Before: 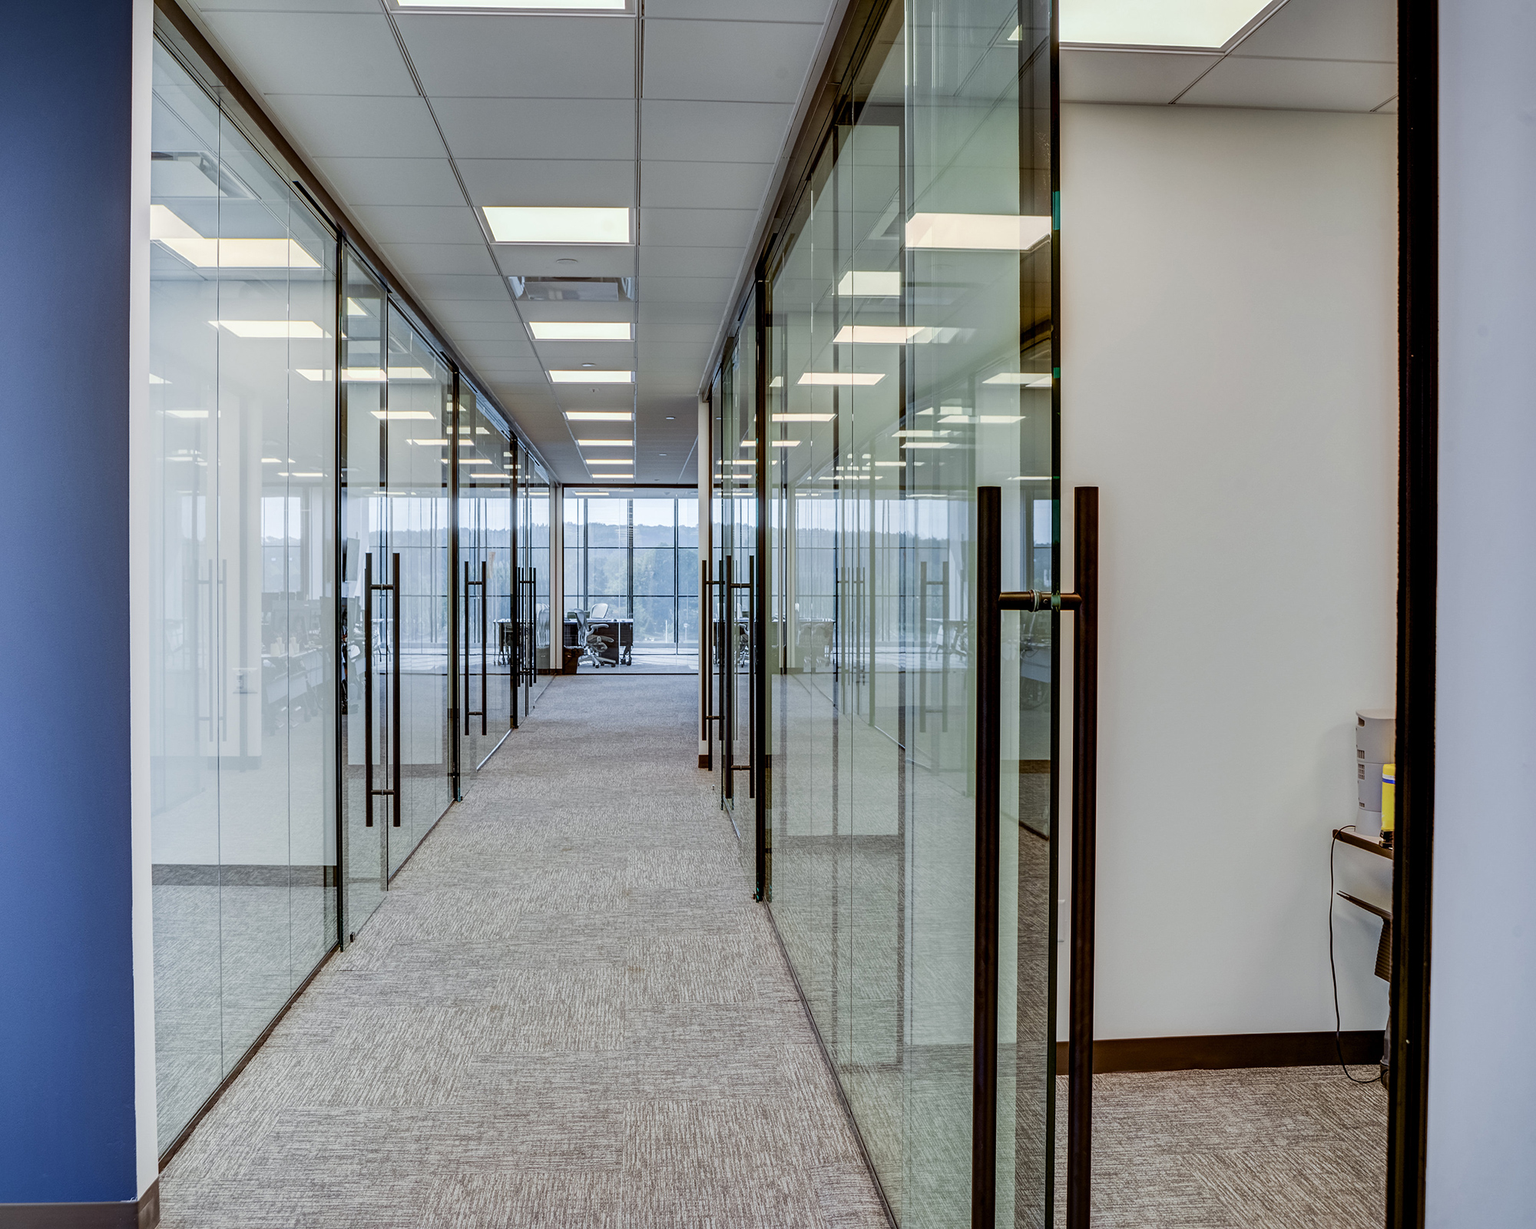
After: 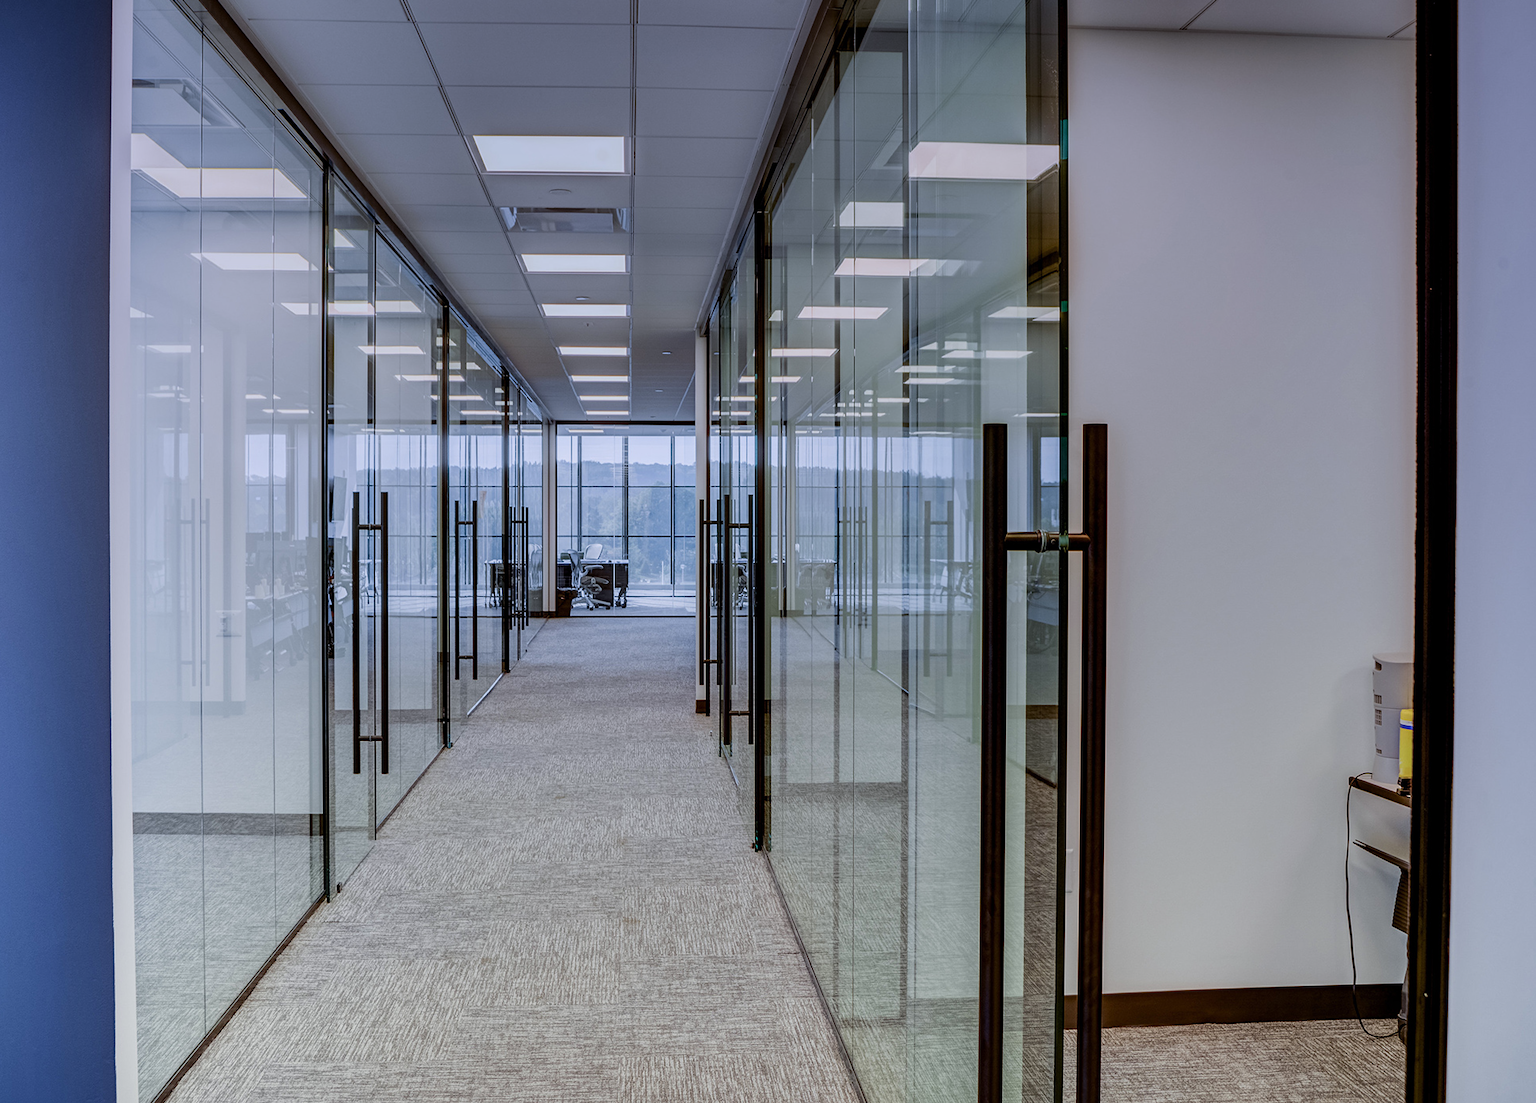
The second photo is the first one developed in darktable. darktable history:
graduated density: hue 238.83°, saturation 50%
crop: left 1.507%, top 6.147%, right 1.379%, bottom 6.637%
